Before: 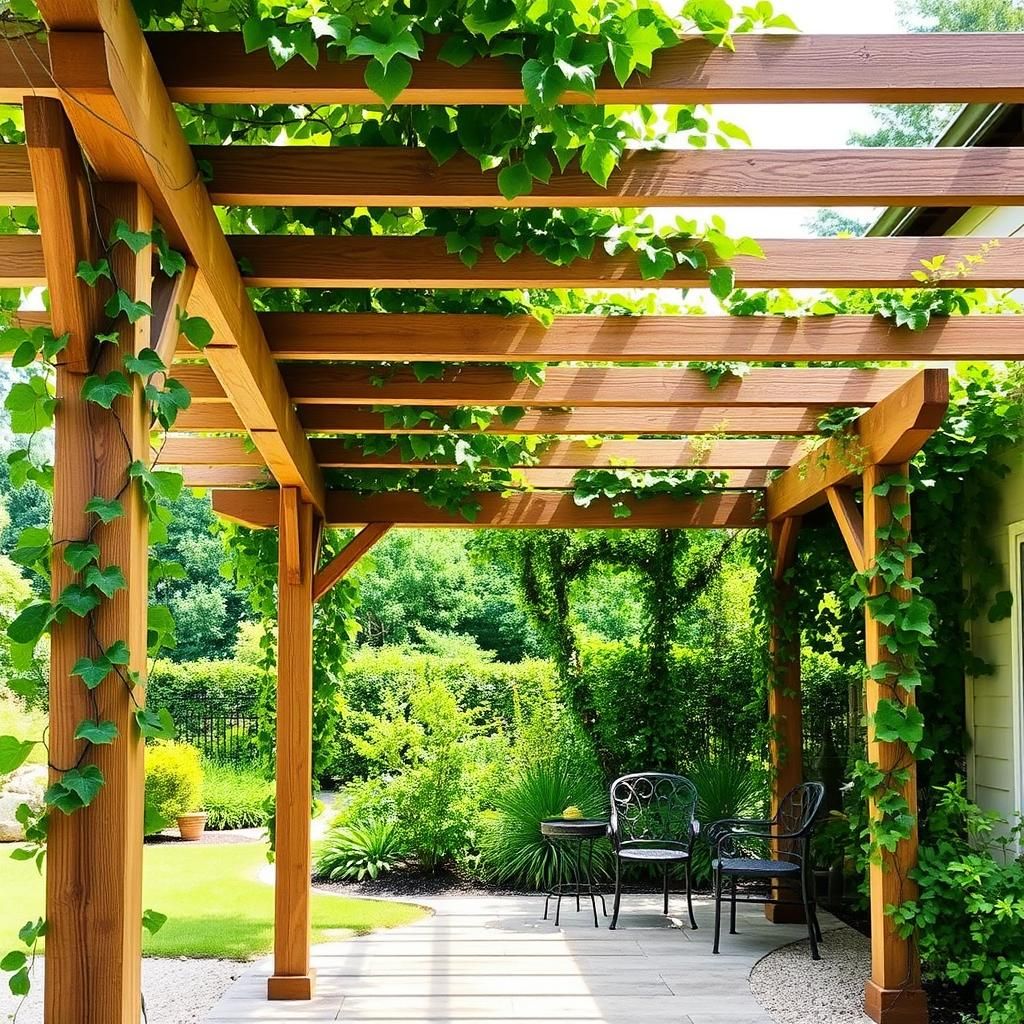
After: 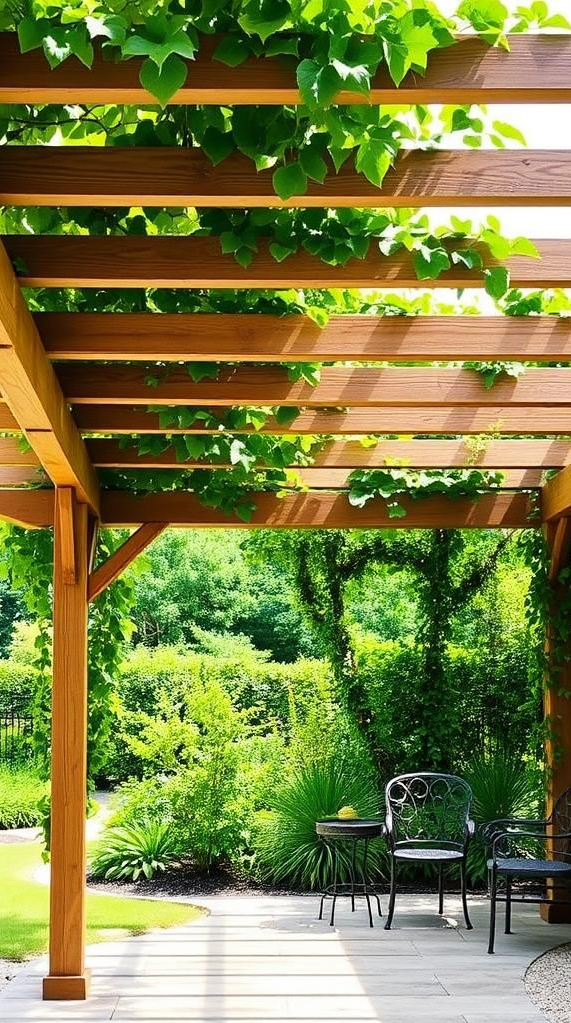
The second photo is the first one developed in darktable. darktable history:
crop: left 22.067%, right 22.098%, bottom 0.009%
